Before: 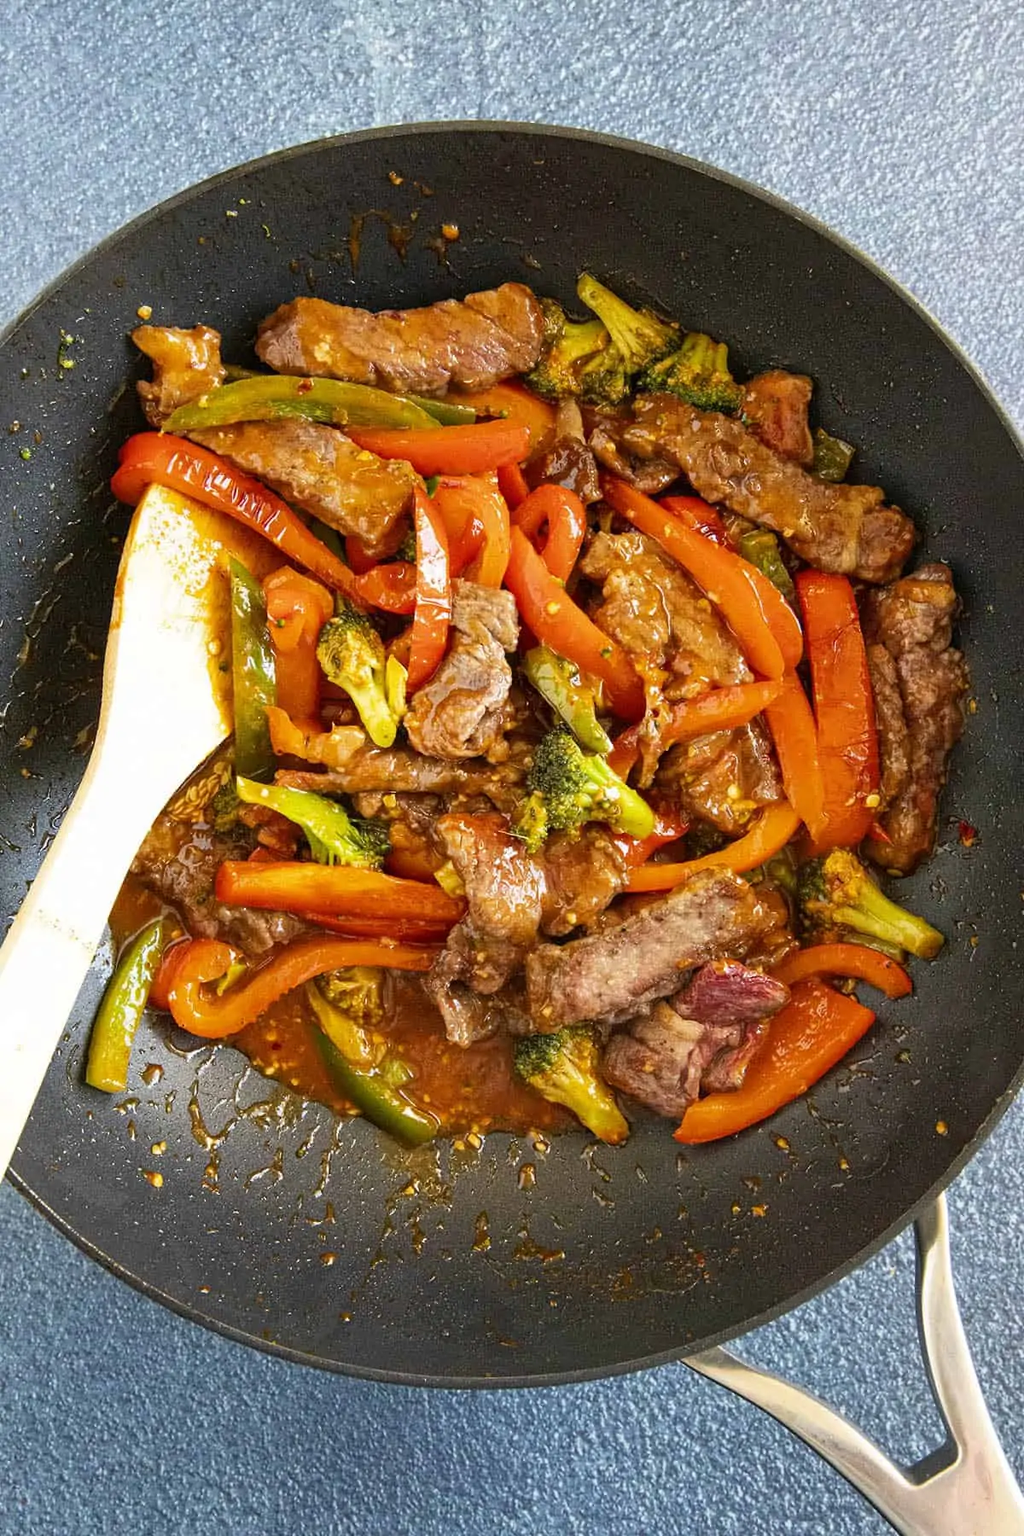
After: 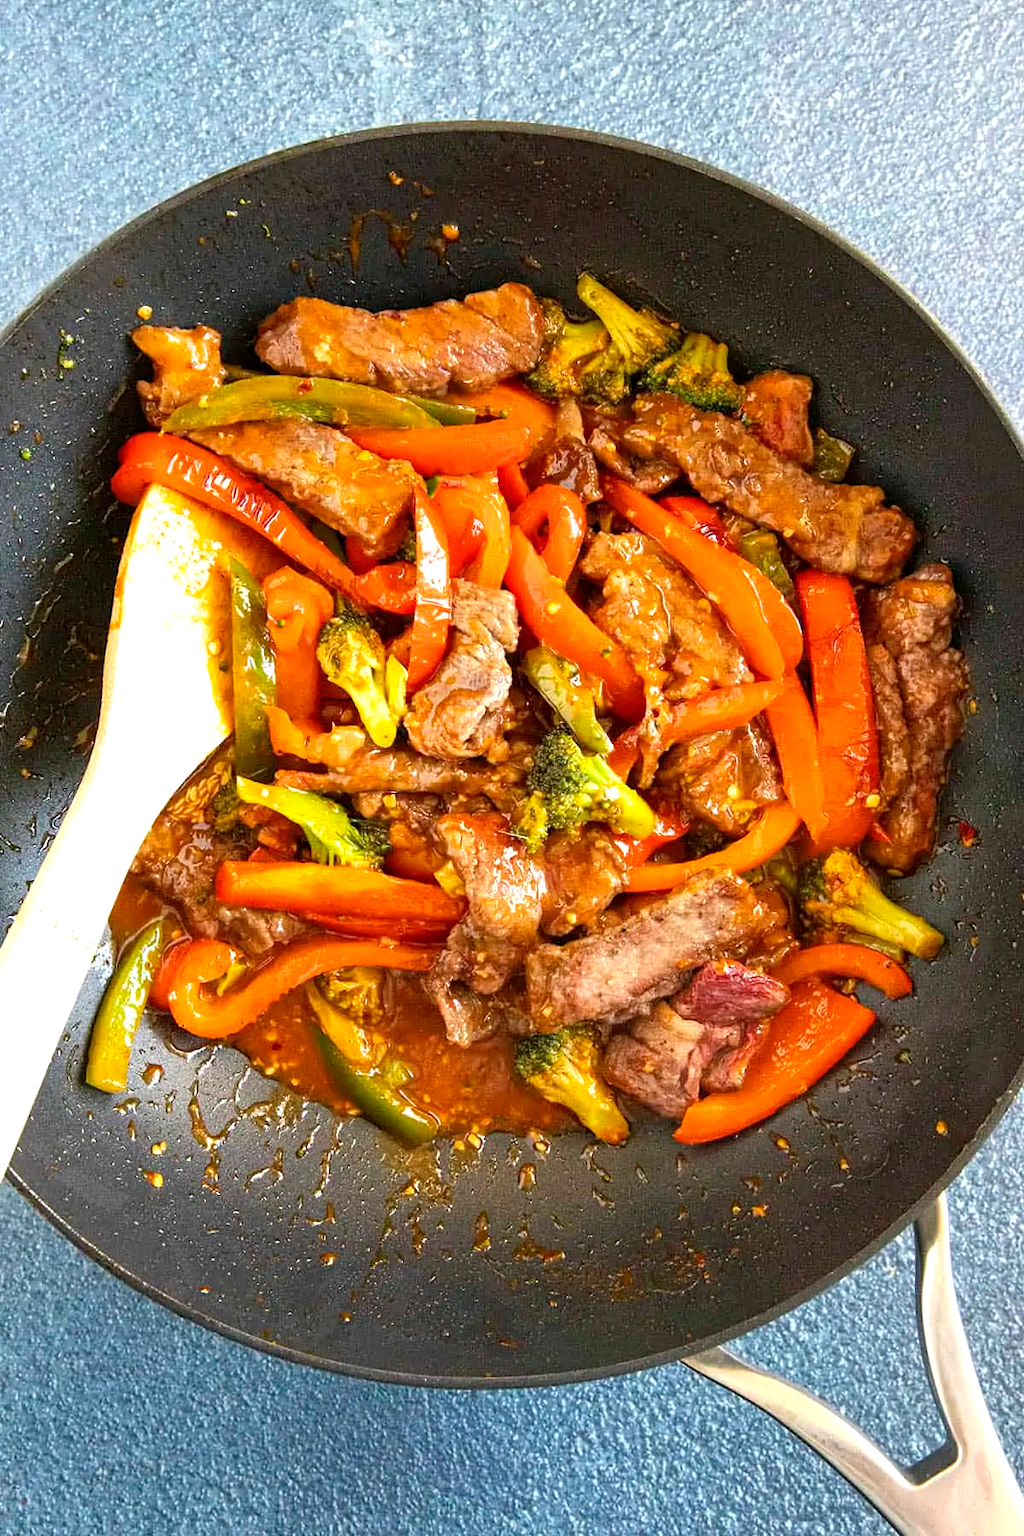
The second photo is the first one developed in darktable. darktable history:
exposure: exposure 0.377 EV, compensate highlight preservation false
